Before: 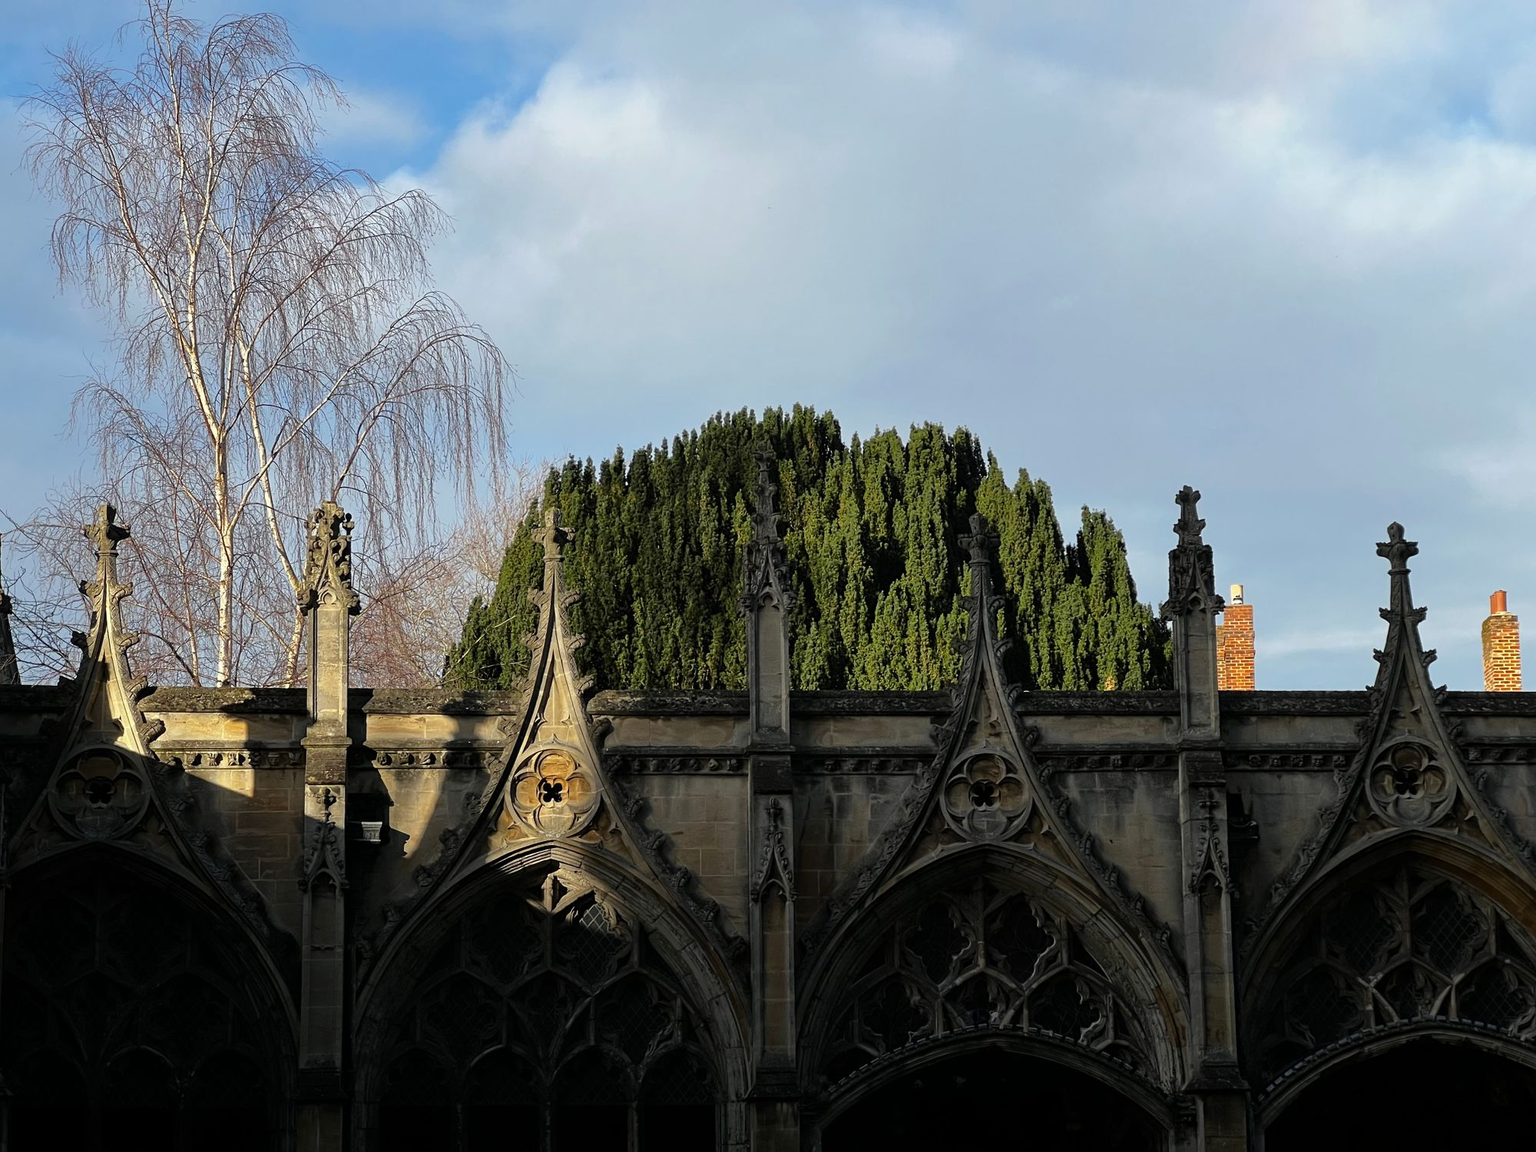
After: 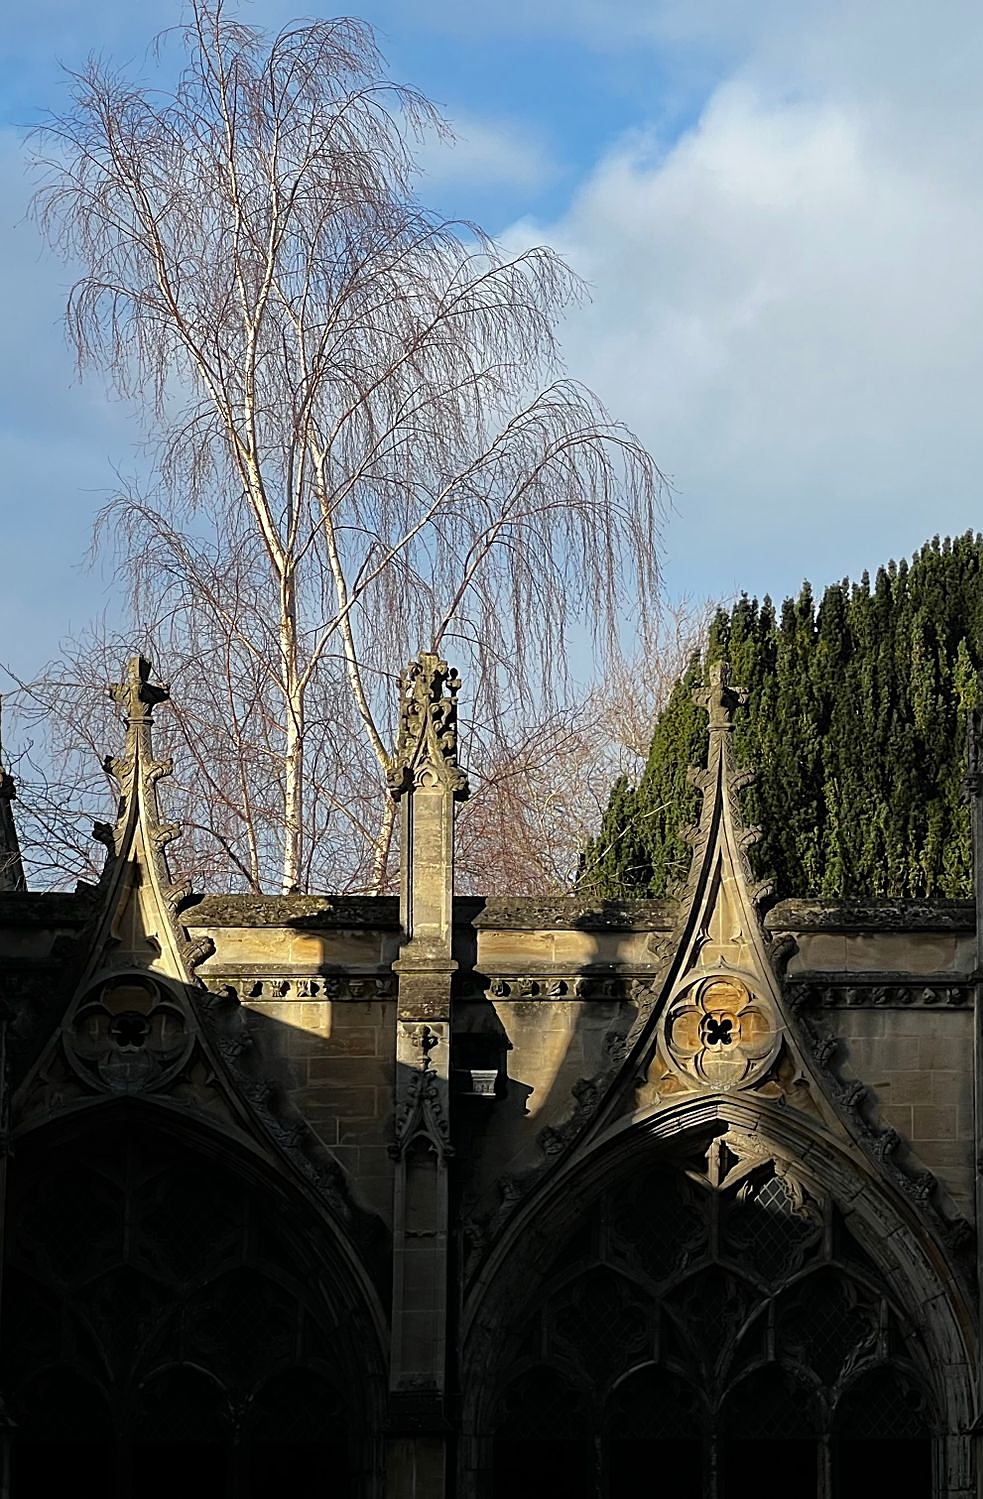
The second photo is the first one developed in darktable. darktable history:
sharpen: on, module defaults
crop and rotate: left 0%, top 0%, right 50.845%
